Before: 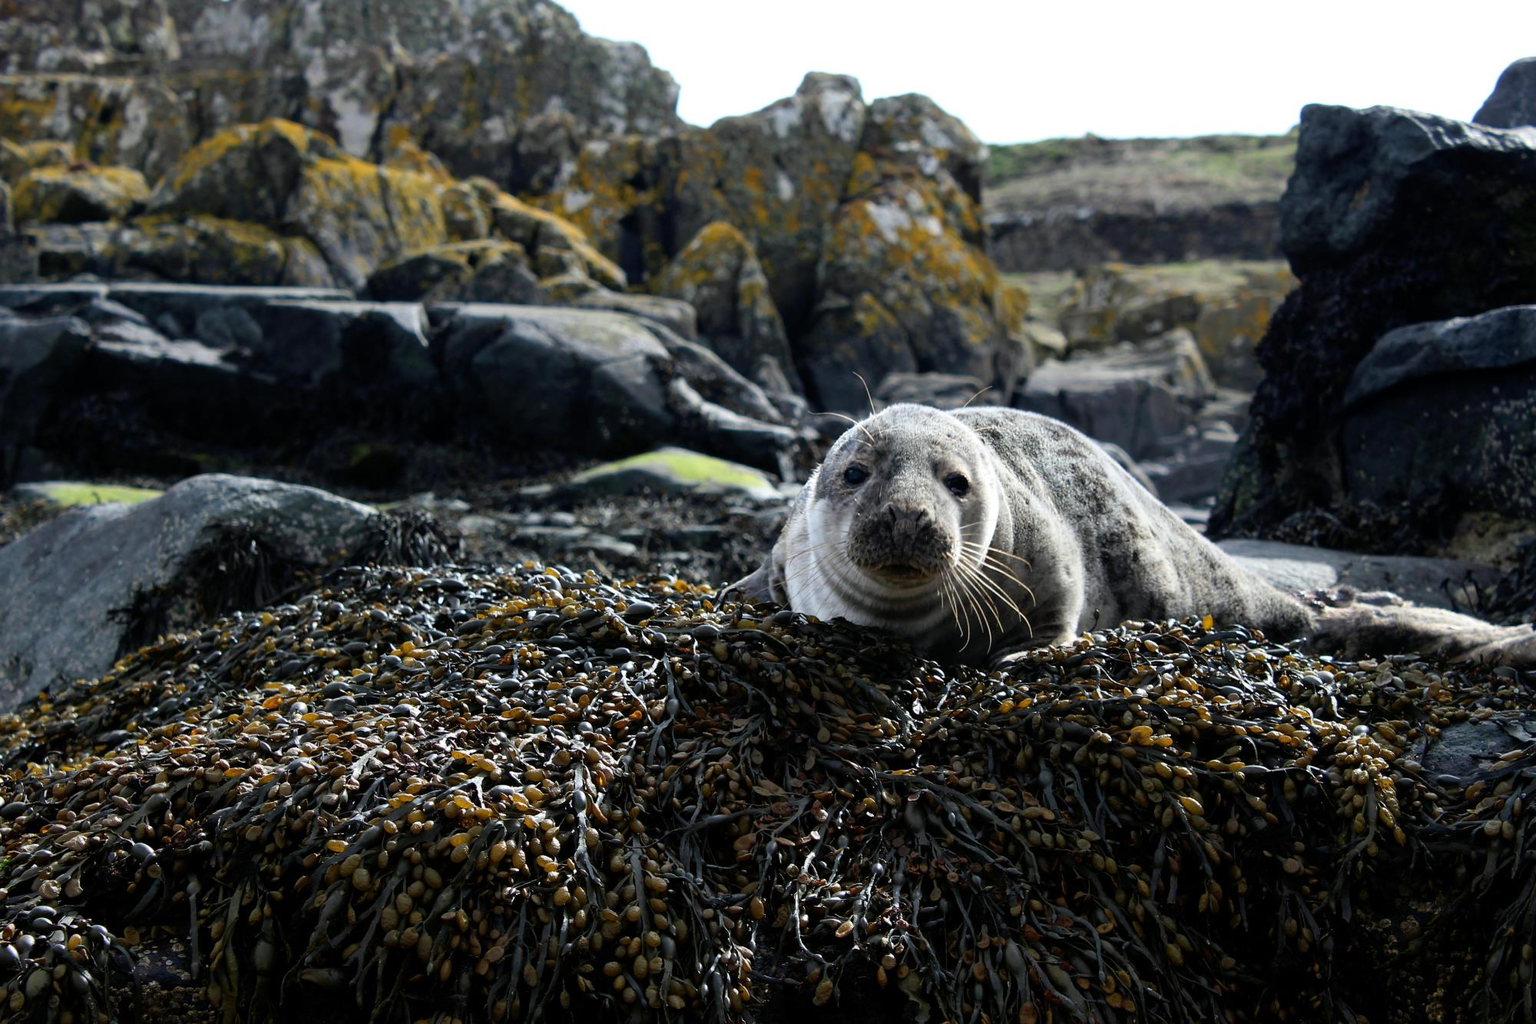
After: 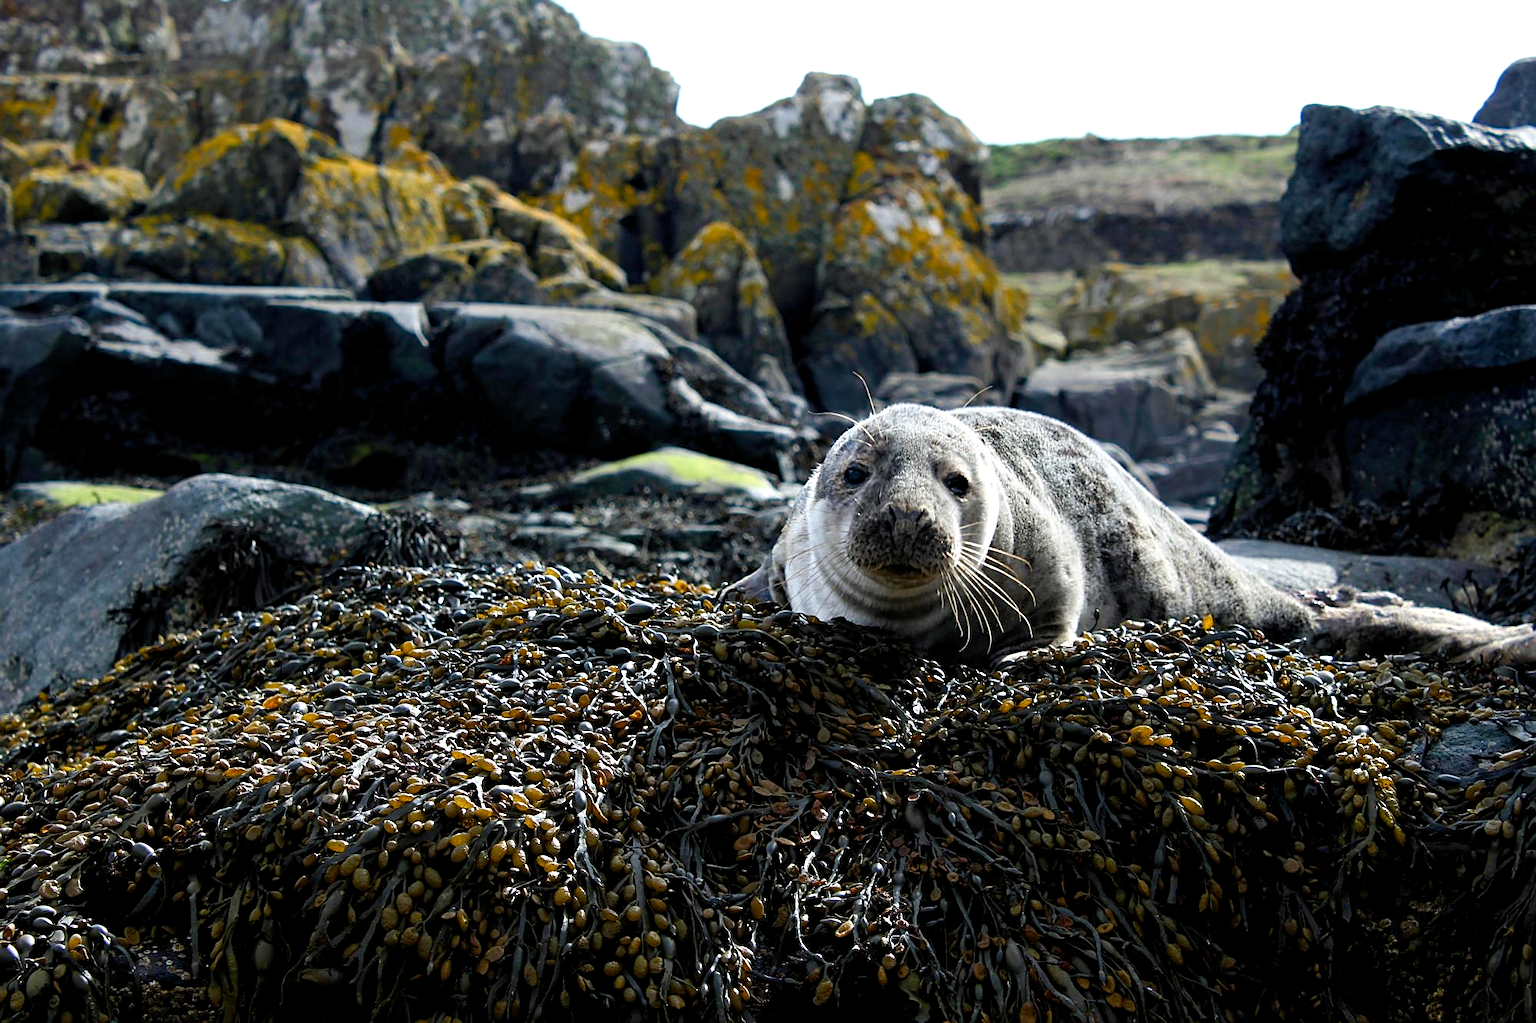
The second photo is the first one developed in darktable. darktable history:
color balance rgb: linear chroma grading › shadows 32%, linear chroma grading › global chroma -2%, linear chroma grading › mid-tones 4%, perceptual saturation grading › global saturation -2%, perceptual saturation grading › highlights -8%, perceptual saturation grading › mid-tones 8%, perceptual saturation grading › shadows 4%, perceptual brilliance grading › highlights 8%, perceptual brilliance grading › mid-tones 4%, perceptual brilliance grading › shadows 2%, global vibrance 16%, saturation formula JzAzBz (2021)
levels: levels [0.018, 0.493, 1]
white balance: emerald 1
sharpen: on, module defaults
